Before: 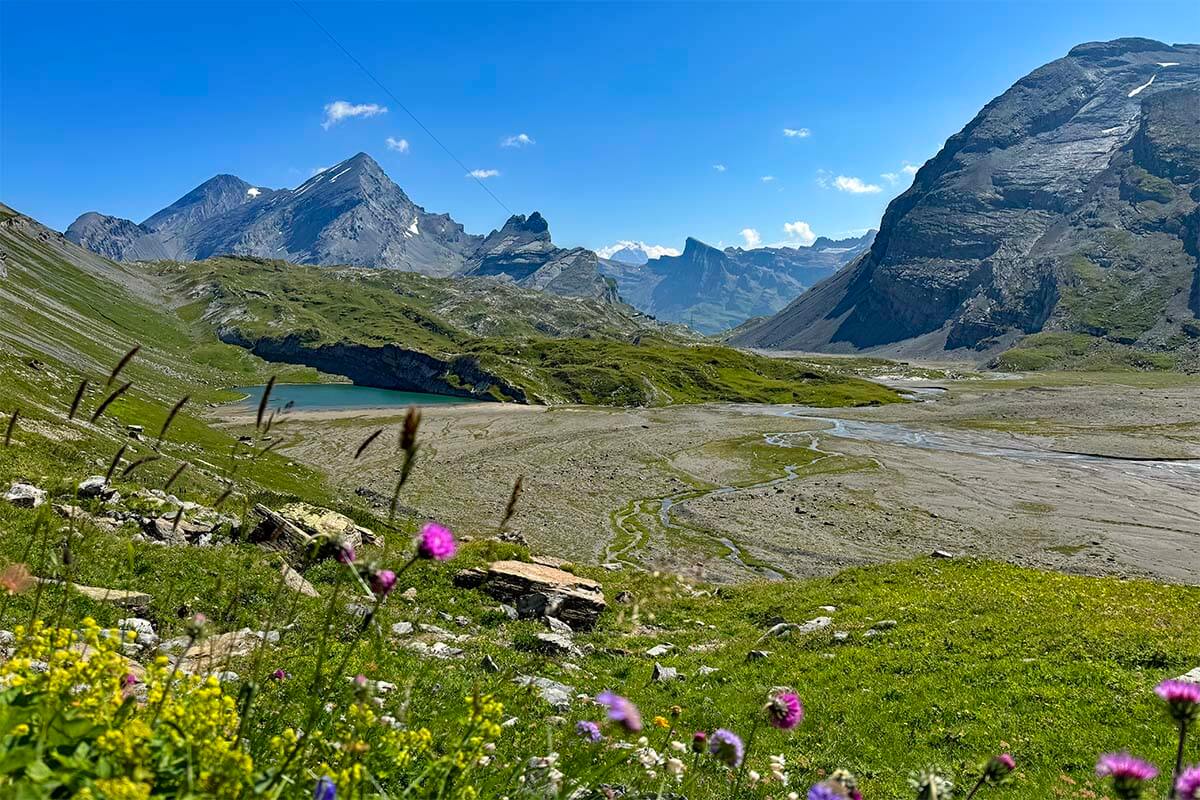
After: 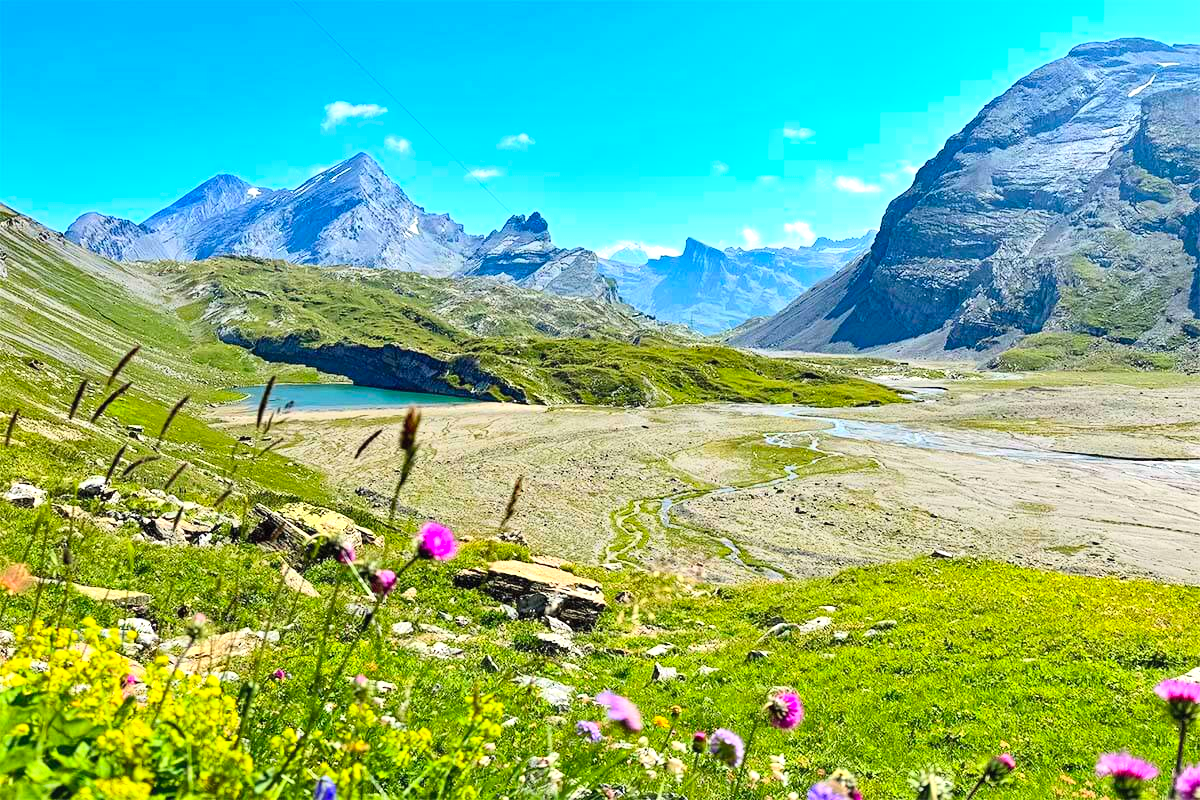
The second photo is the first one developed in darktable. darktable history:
contrast brightness saturation: contrast 0.243, brightness 0.267, saturation 0.394
exposure: exposure 0.664 EV, compensate highlight preservation false
